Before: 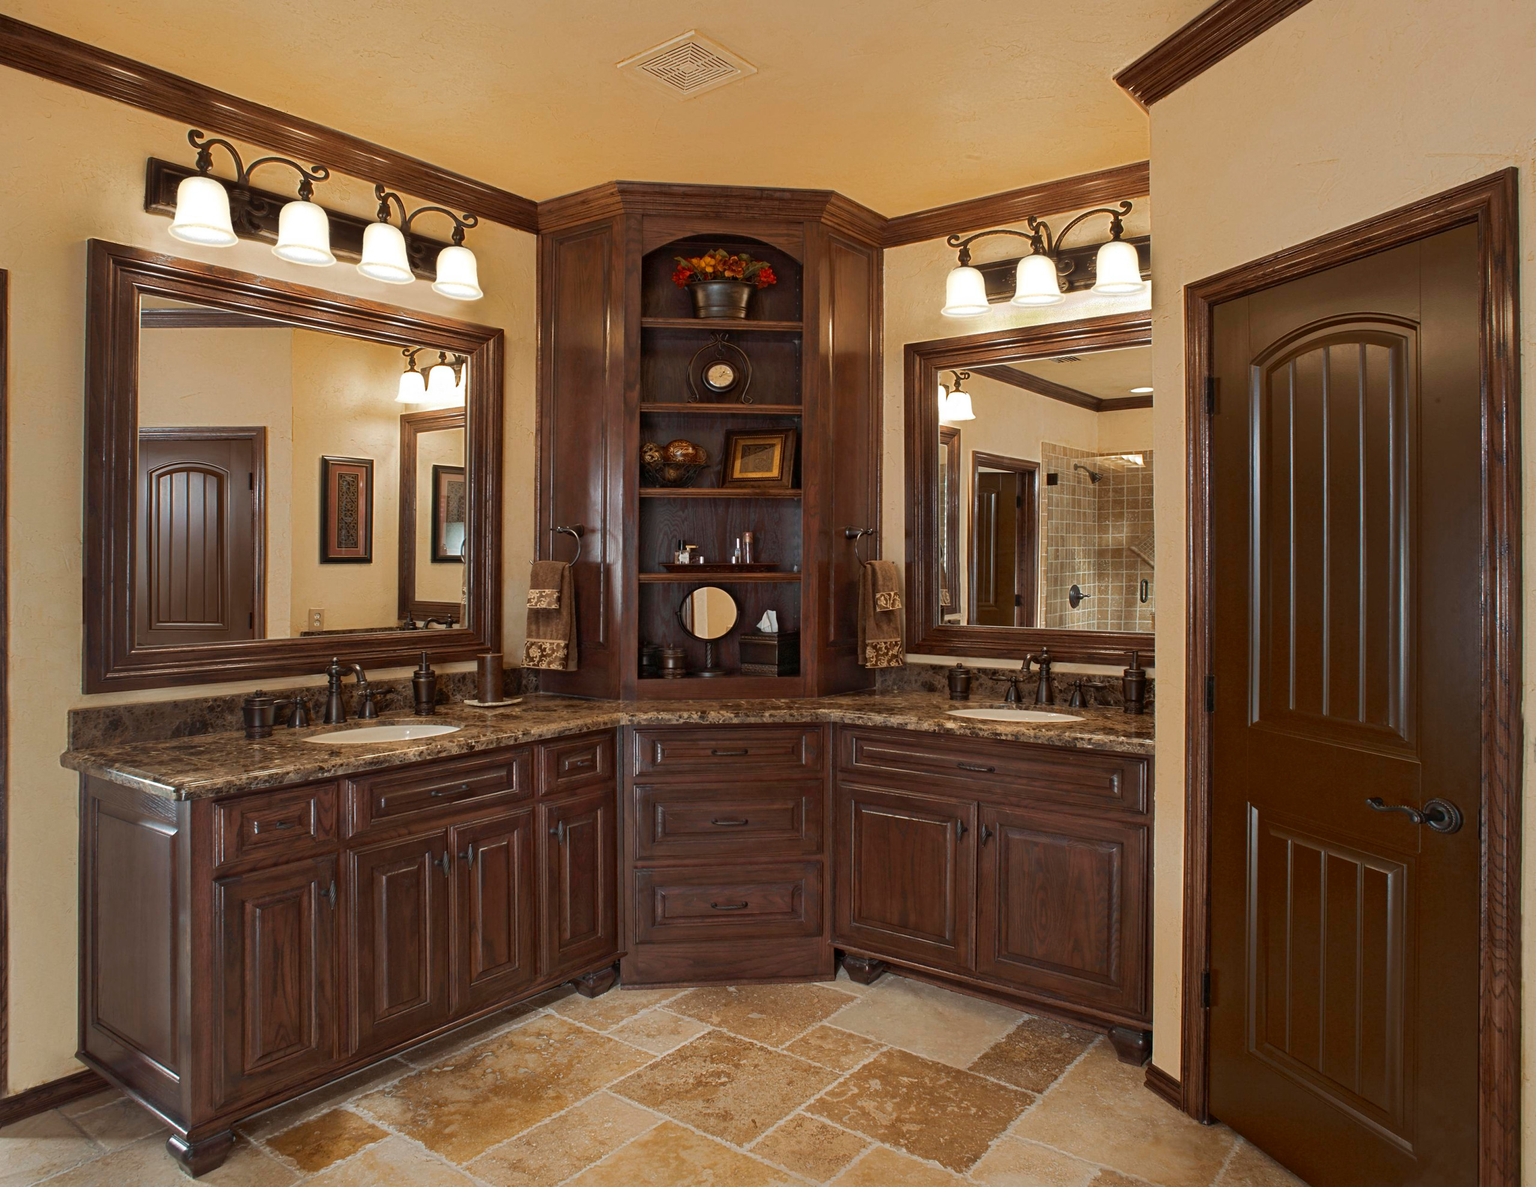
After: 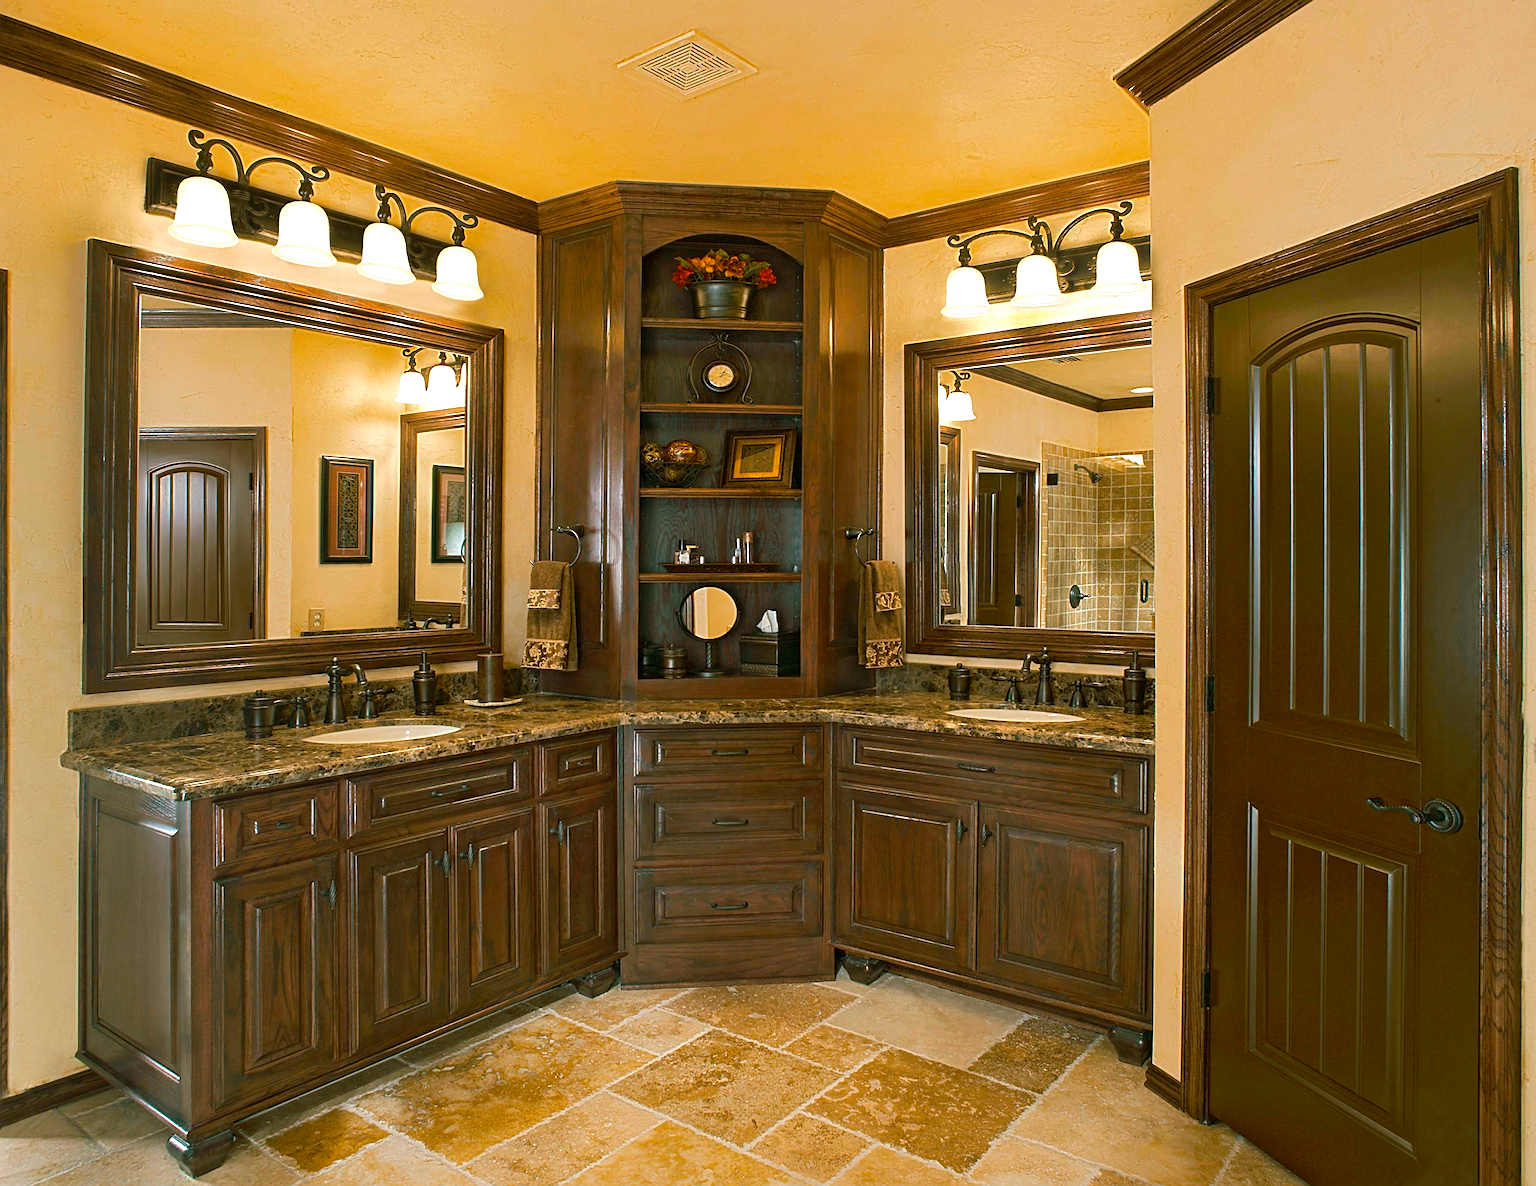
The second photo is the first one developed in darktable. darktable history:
sharpen: on, module defaults
color balance rgb: shadows lift › chroma 12.004%, shadows lift › hue 133.55°, perceptual saturation grading › global saturation 25.664%, global vibrance 20%
exposure: black level correction 0, exposure 0.498 EV, compensate highlight preservation false
